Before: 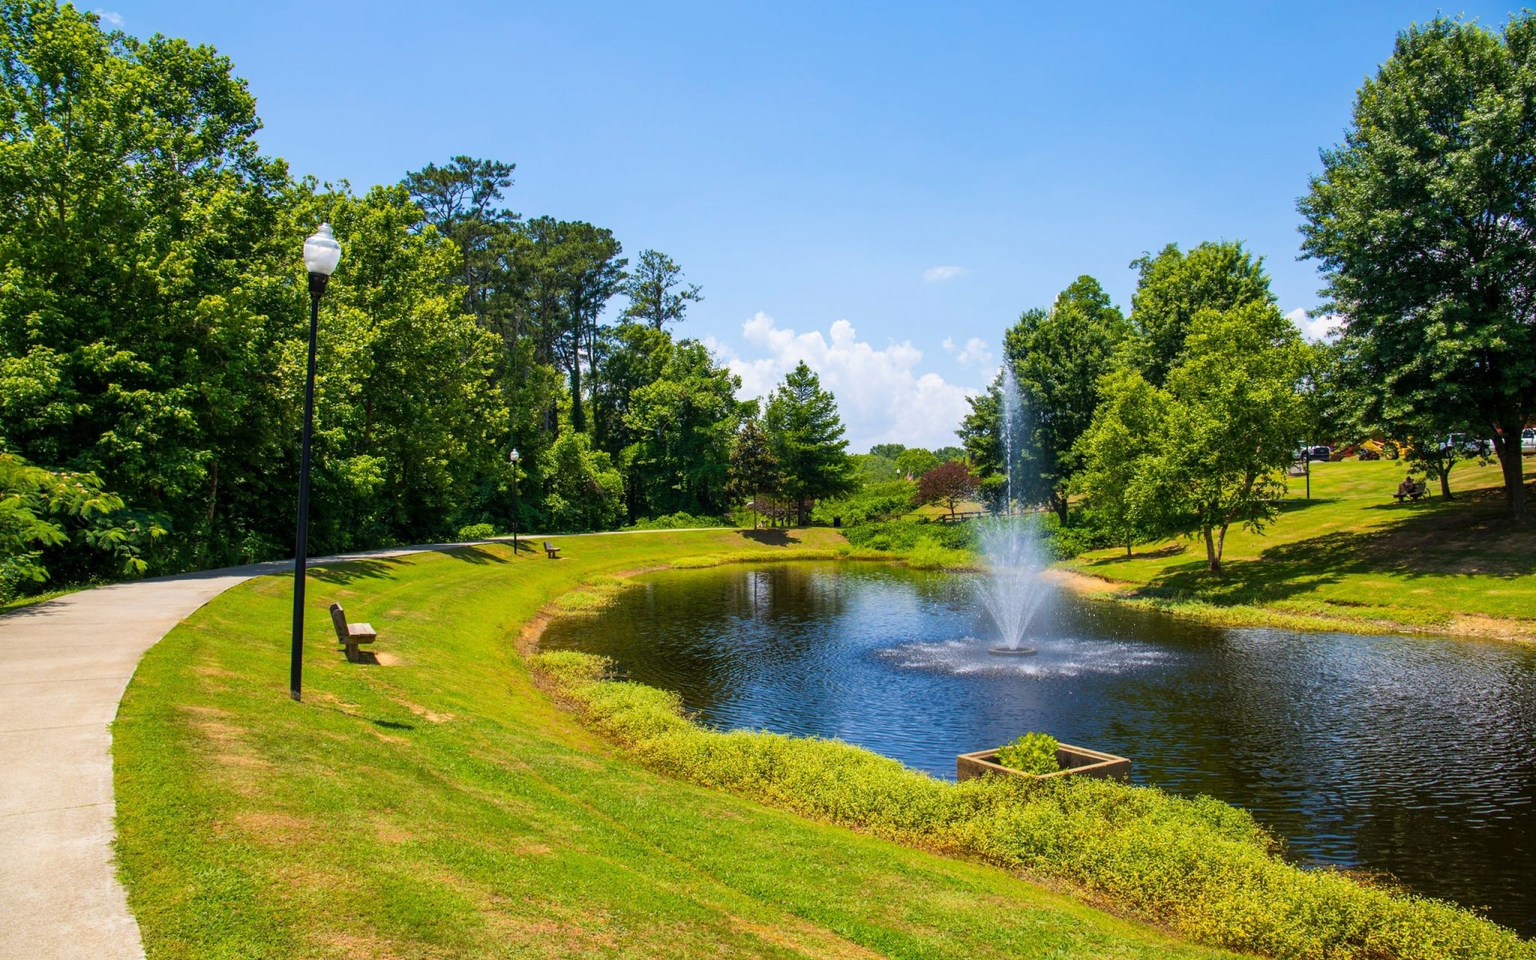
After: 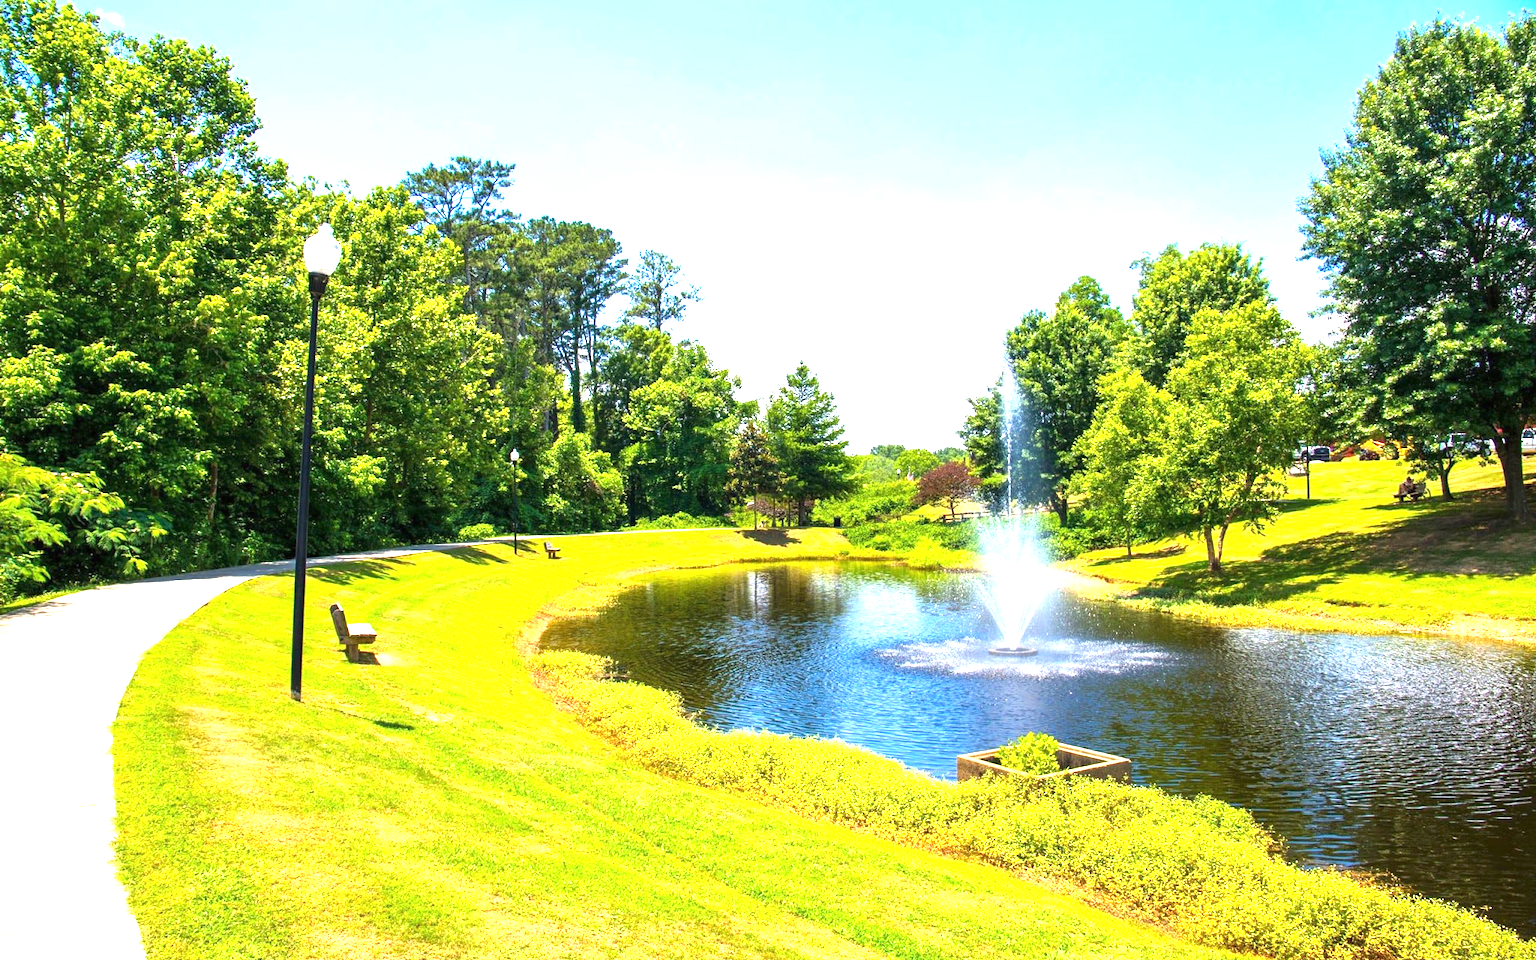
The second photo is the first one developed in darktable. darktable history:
exposure: black level correction 0, exposure 1.693 EV, compensate highlight preservation false
